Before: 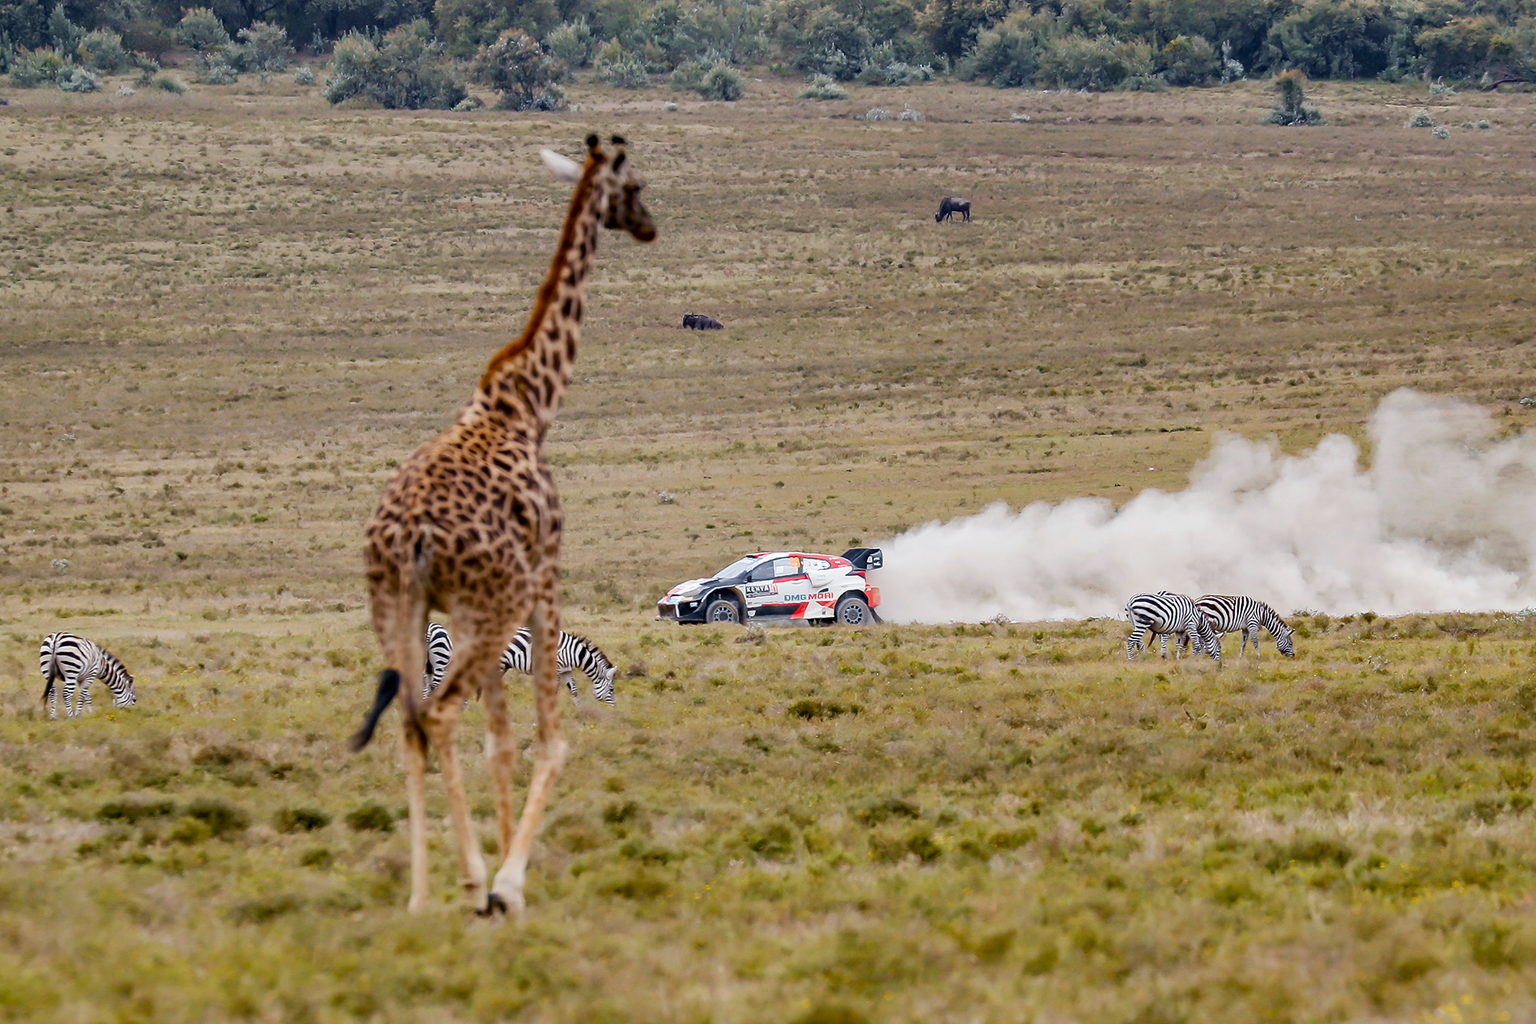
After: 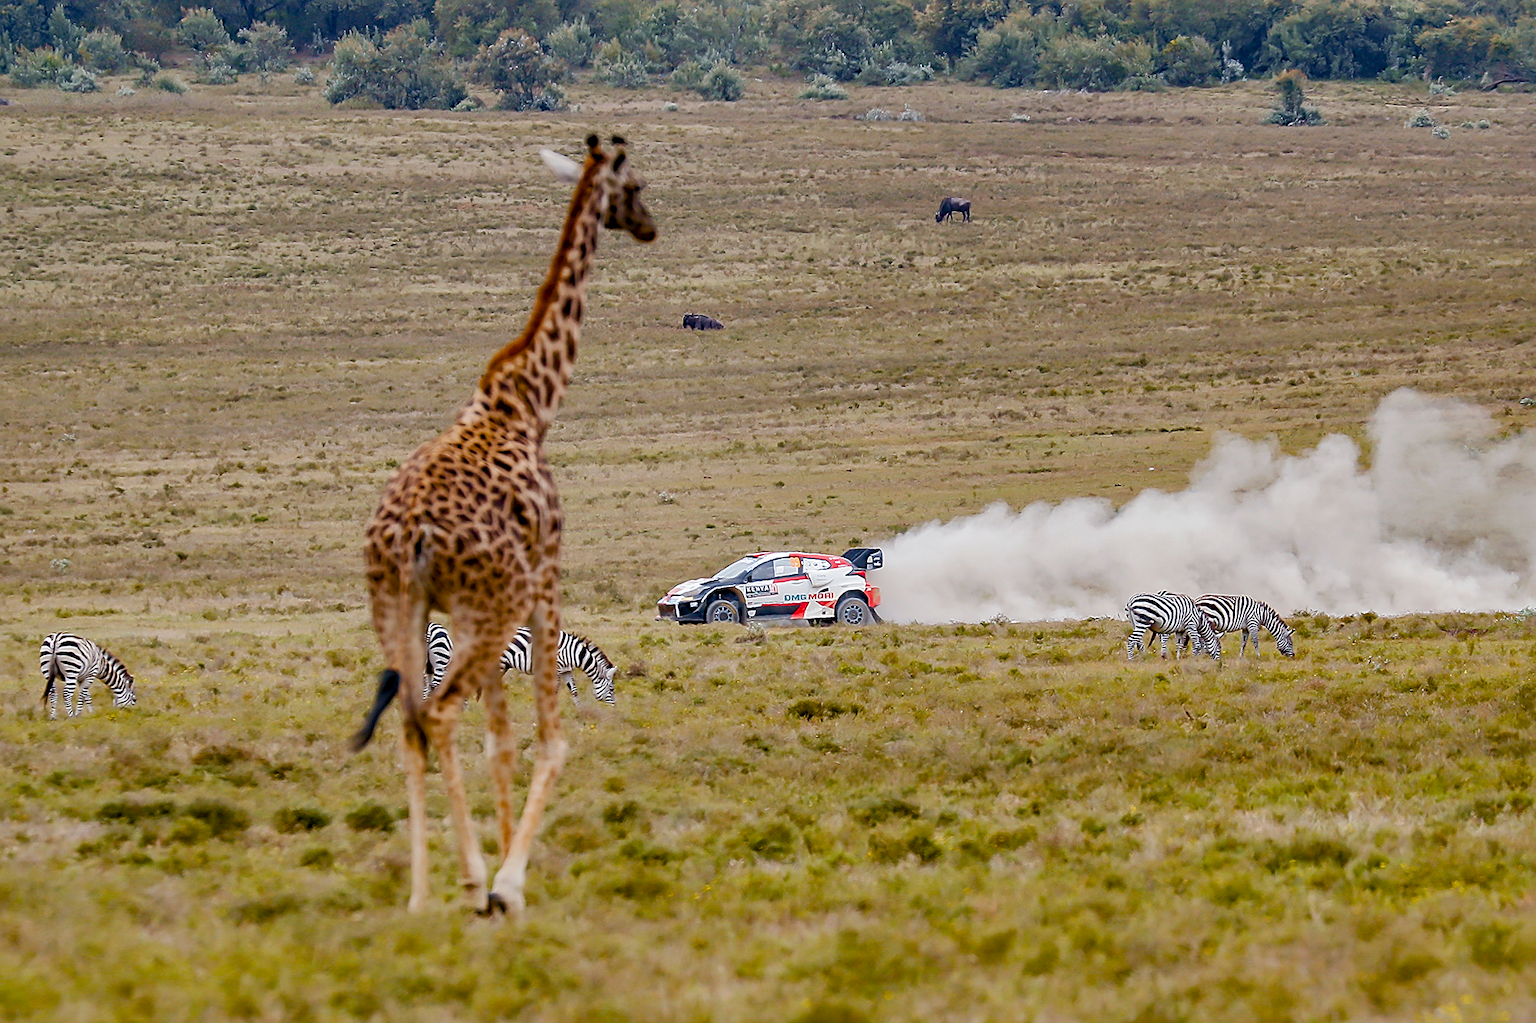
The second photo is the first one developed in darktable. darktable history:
shadows and highlights: on, module defaults
sharpen: on, module defaults
color balance rgb: perceptual saturation grading › global saturation 20%, perceptual saturation grading › highlights -25%, perceptual saturation grading › shadows 25%
